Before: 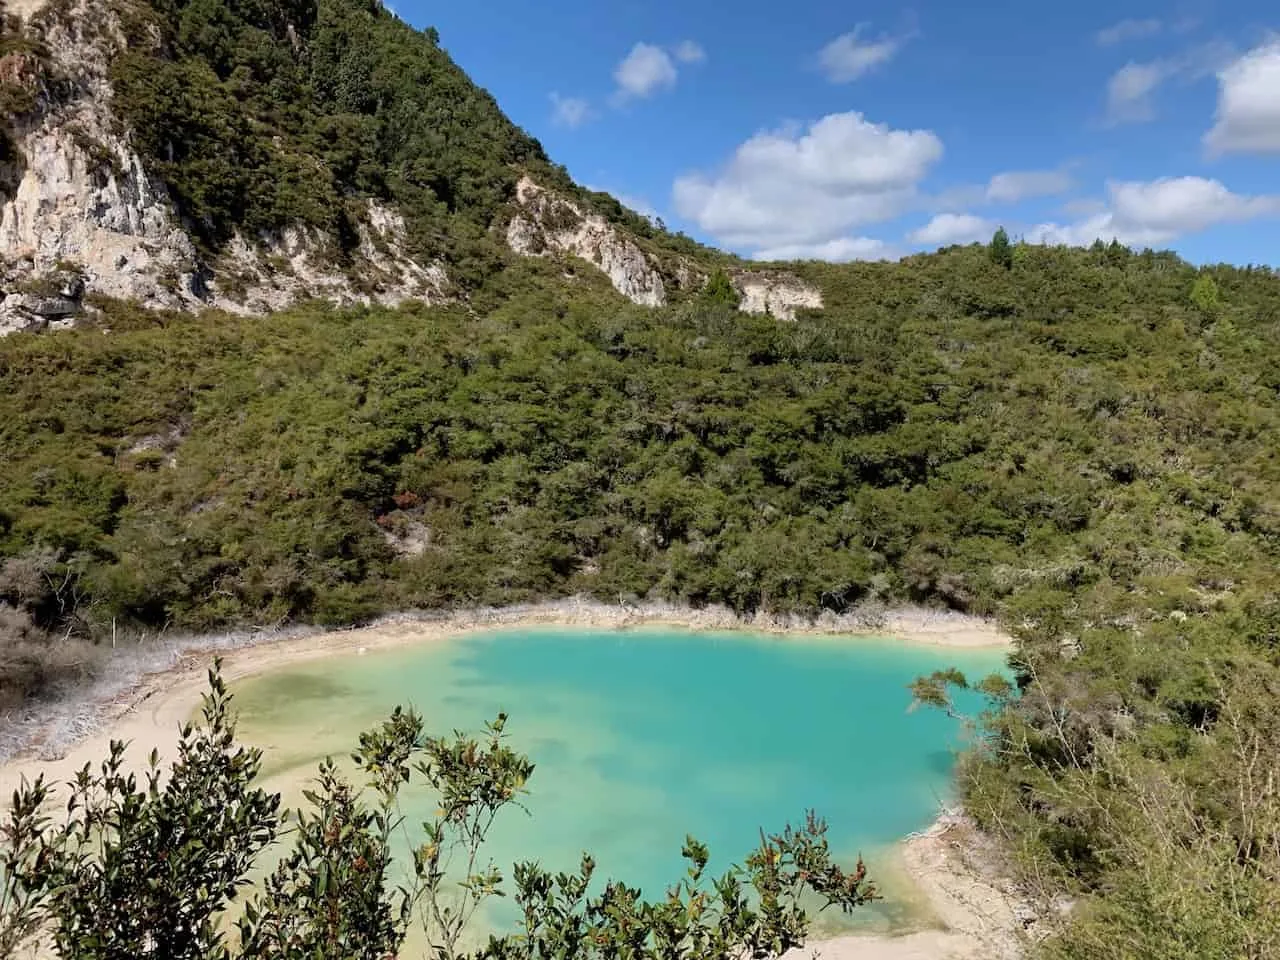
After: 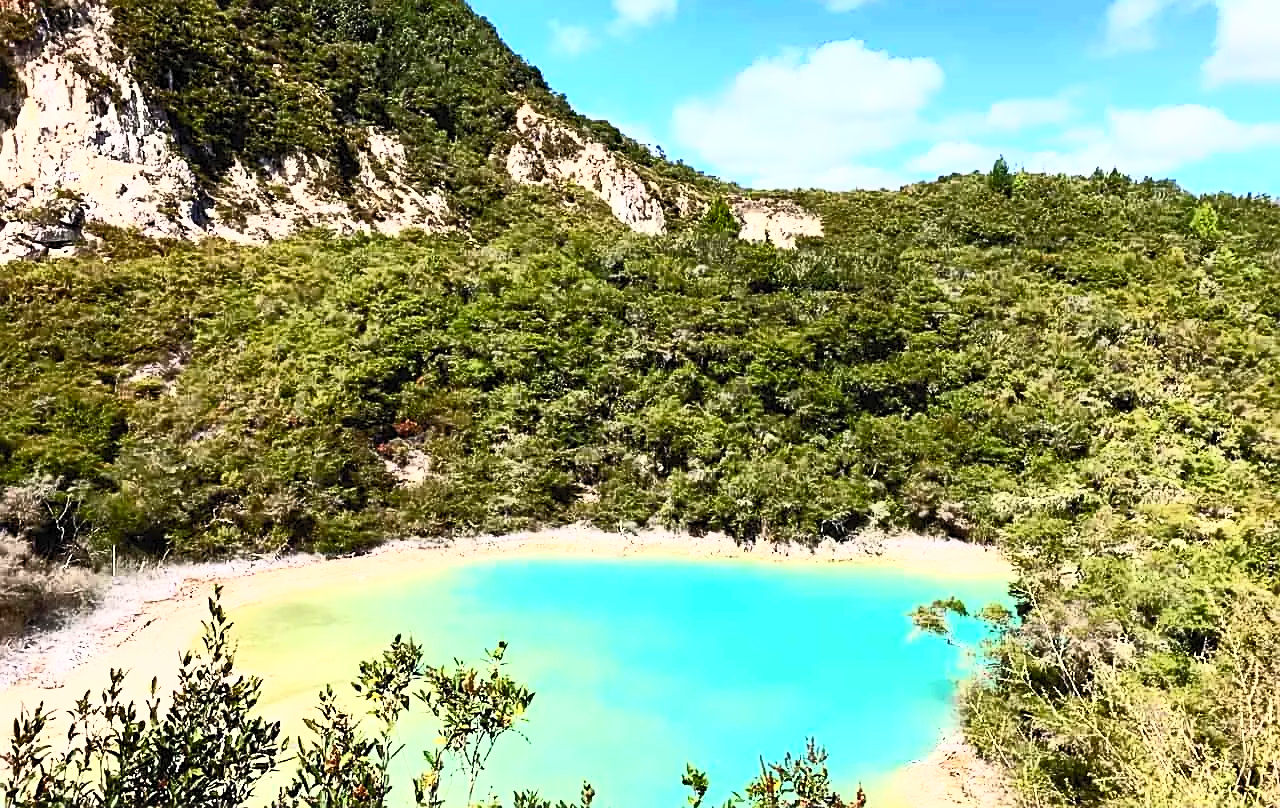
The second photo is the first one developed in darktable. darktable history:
base curve: curves: ch0 [(0, 0) (0.472, 0.508) (1, 1)], preserve colors none
crop: top 7.604%, bottom 8.16%
contrast brightness saturation: contrast 0.818, brightness 0.607, saturation 0.585
sharpen: on, module defaults
